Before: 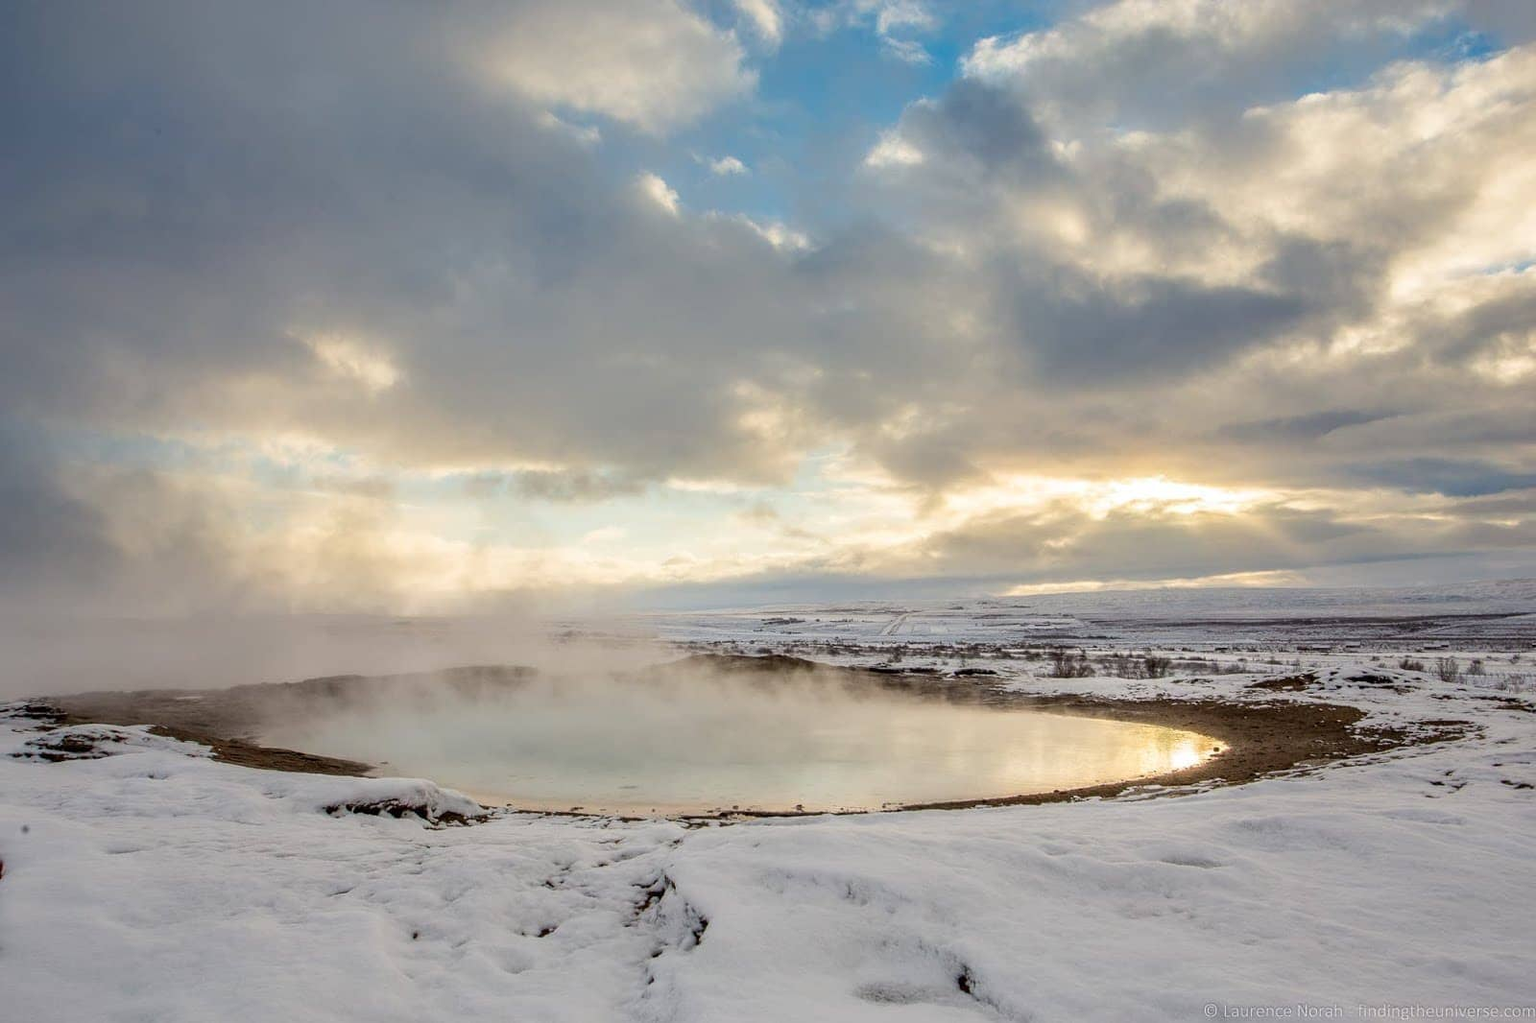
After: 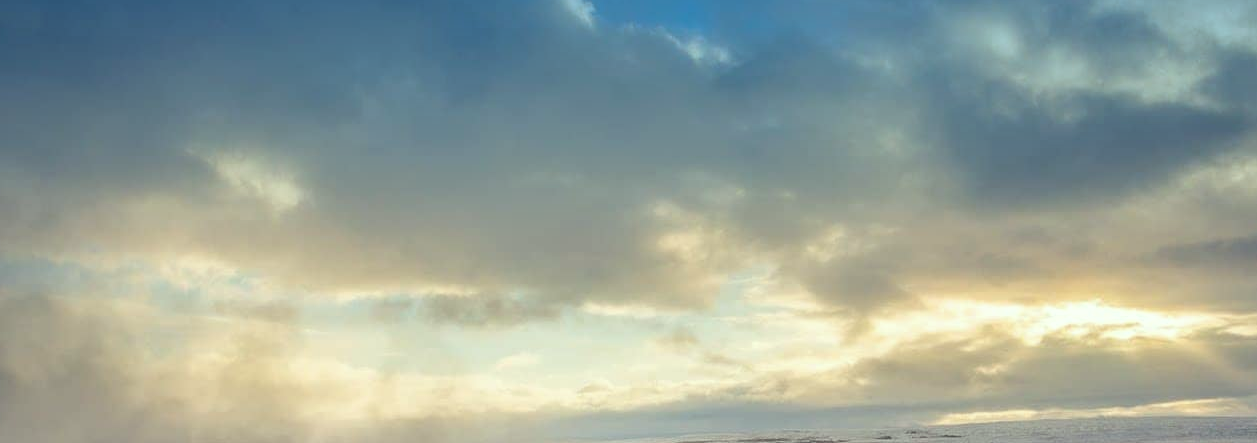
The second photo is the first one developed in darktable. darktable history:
crop: left 7.036%, top 18.398%, right 14.379%, bottom 40.043%
graduated density: density 2.02 EV, hardness 44%, rotation 0.374°, offset 8.21, hue 208.8°, saturation 97%
color correction: highlights a* -4.73, highlights b* 5.06, saturation 0.97
